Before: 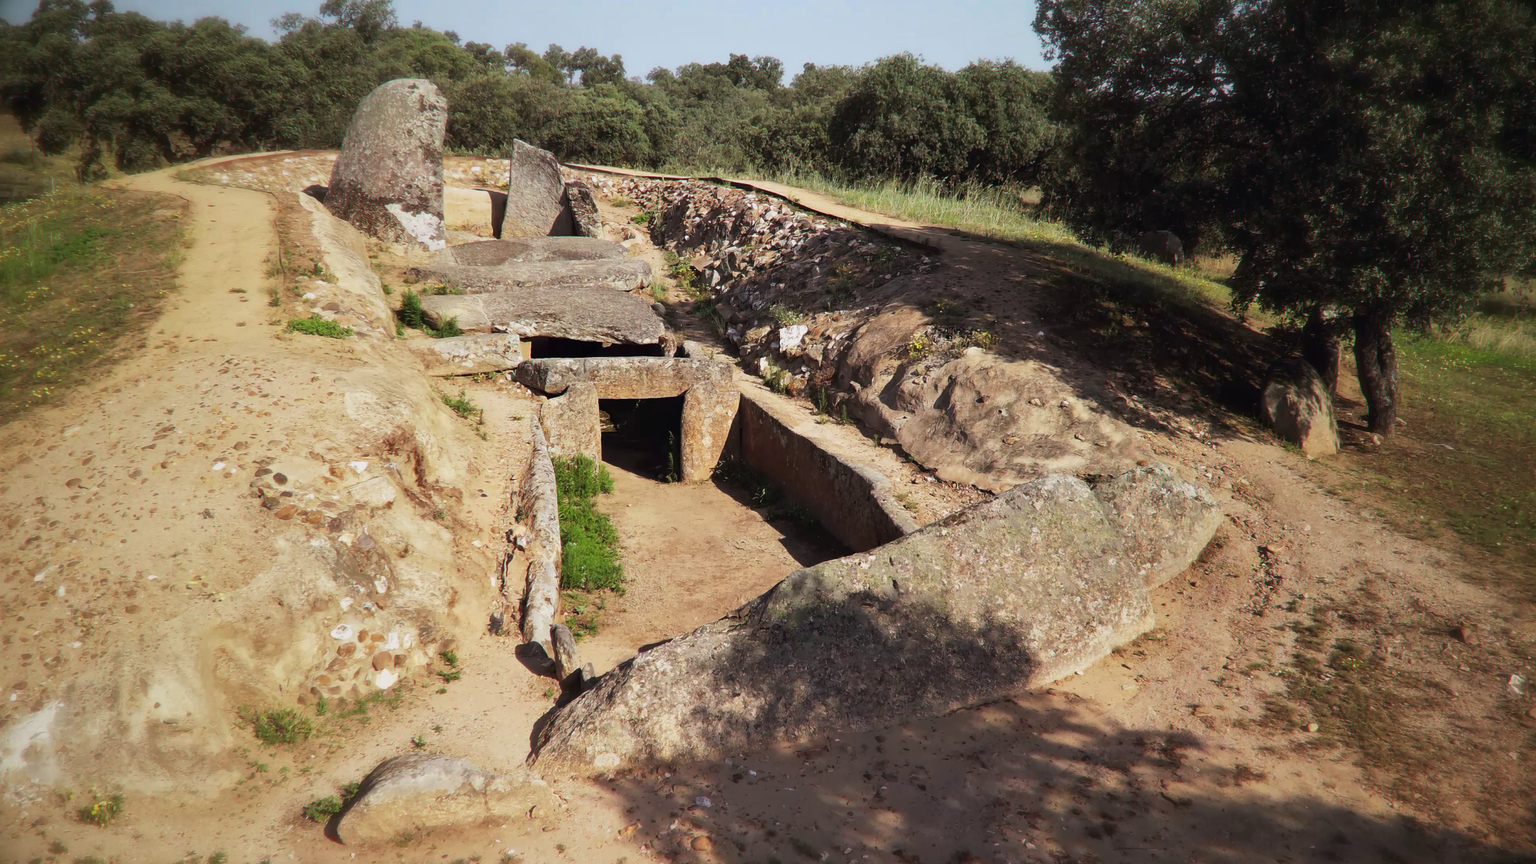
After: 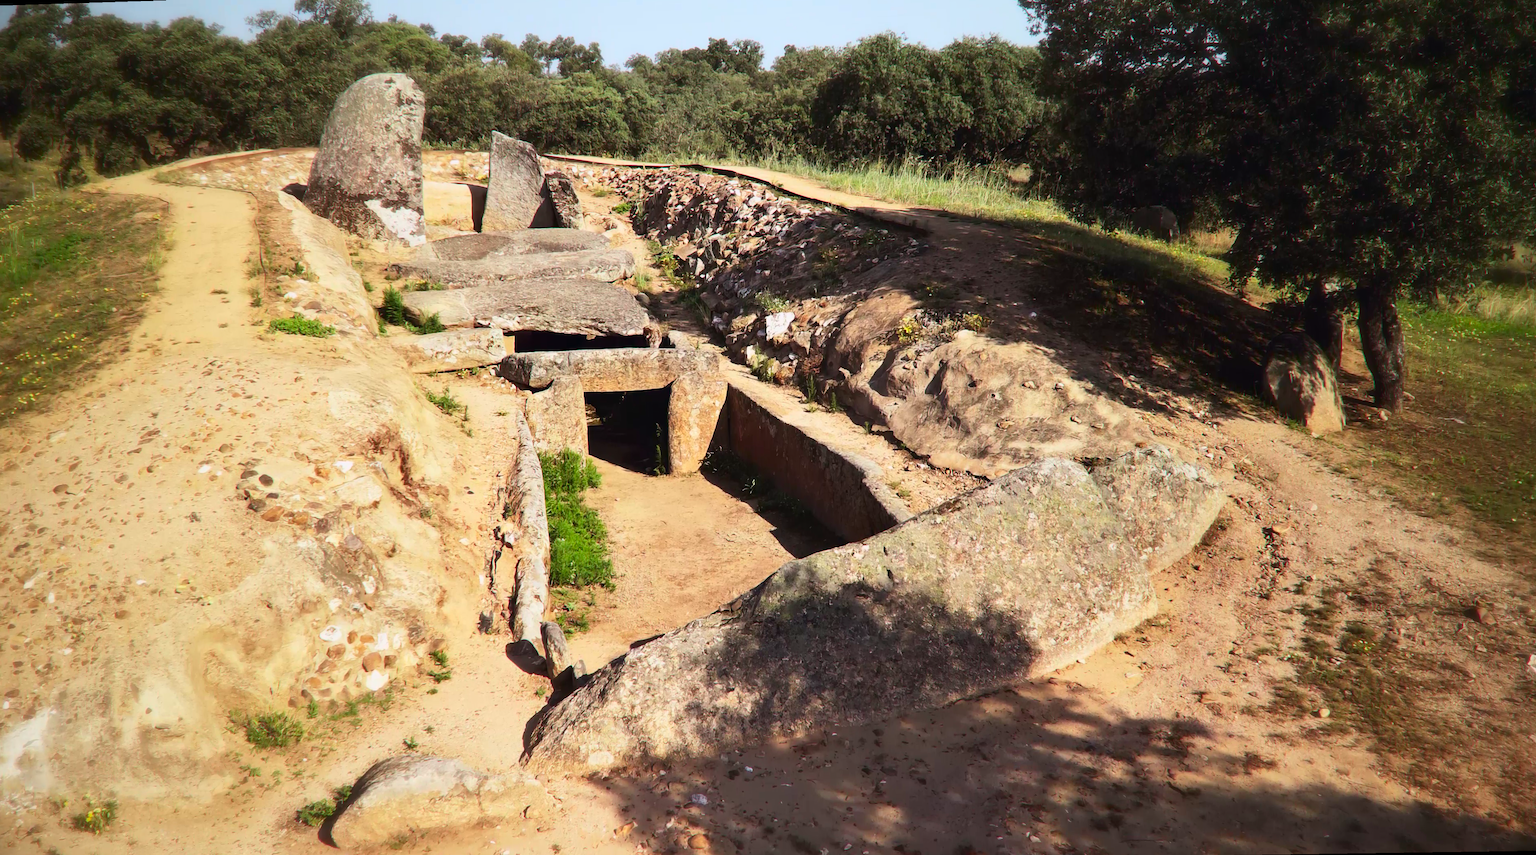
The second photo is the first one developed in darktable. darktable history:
rotate and perspective: rotation -1.32°, lens shift (horizontal) -0.031, crop left 0.015, crop right 0.985, crop top 0.047, crop bottom 0.982
contrast brightness saturation: contrast 0.23, brightness 0.1, saturation 0.29
